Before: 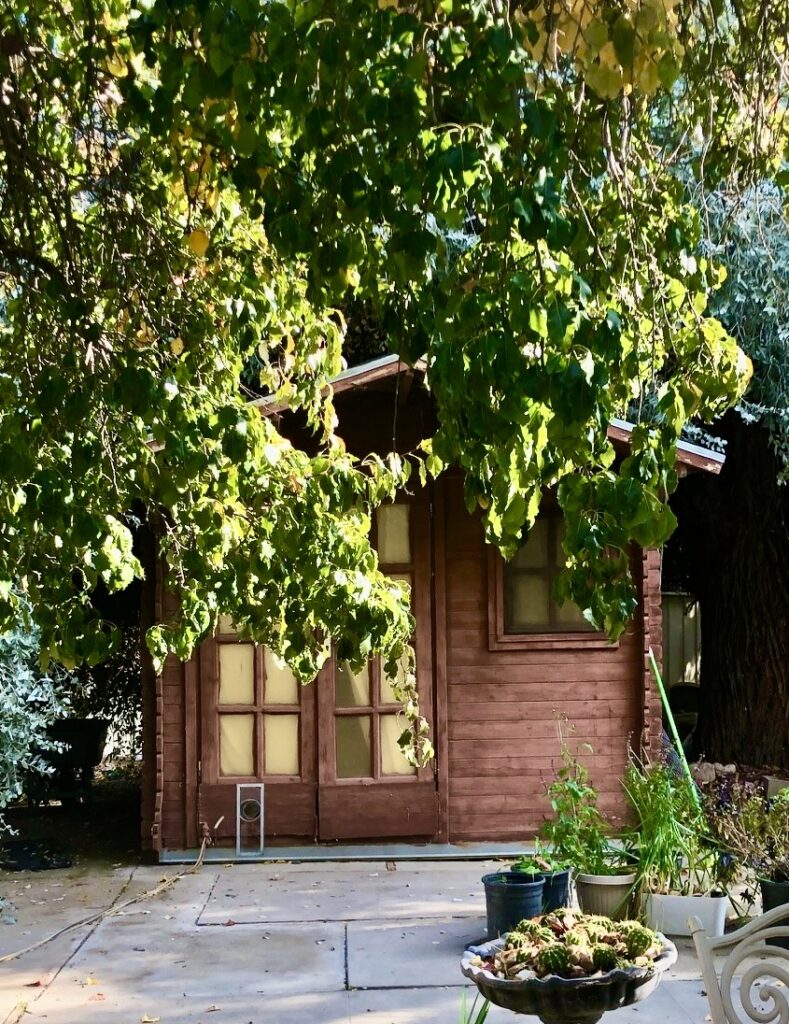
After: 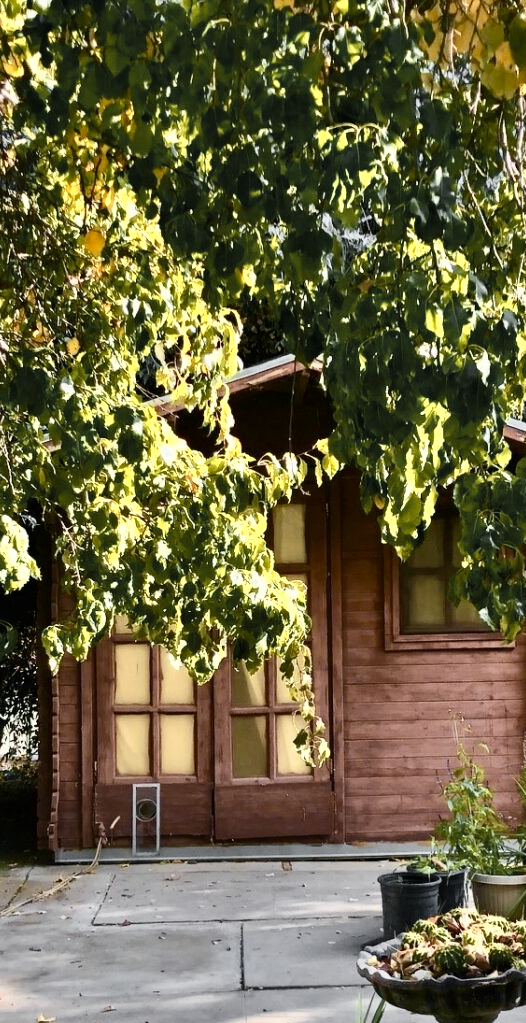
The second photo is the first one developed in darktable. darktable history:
crop and rotate: left 13.343%, right 19.989%
color zones: curves: ch0 [(0, 0.511) (0.143, 0.531) (0.286, 0.56) (0.429, 0.5) (0.571, 0.5) (0.714, 0.5) (0.857, 0.5) (1, 0.5)]; ch1 [(0, 0.525) (0.143, 0.705) (0.286, 0.715) (0.429, 0.35) (0.571, 0.35) (0.714, 0.35) (0.857, 0.4) (1, 0.4)]; ch2 [(0, 0.572) (0.143, 0.512) (0.286, 0.473) (0.429, 0.45) (0.571, 0.5) (0.714, 0.5) (0.857, 0.518) (1, 0.518)], mix 101.08%
color correction: highlights b* -0.035, saturation 0.491
contrast brightness saturation: contrast 0.027, brightness -0.035
exposure: compensate highlight preservation false
shadows and highlights: low approximation 0.01, soften with gaussian
